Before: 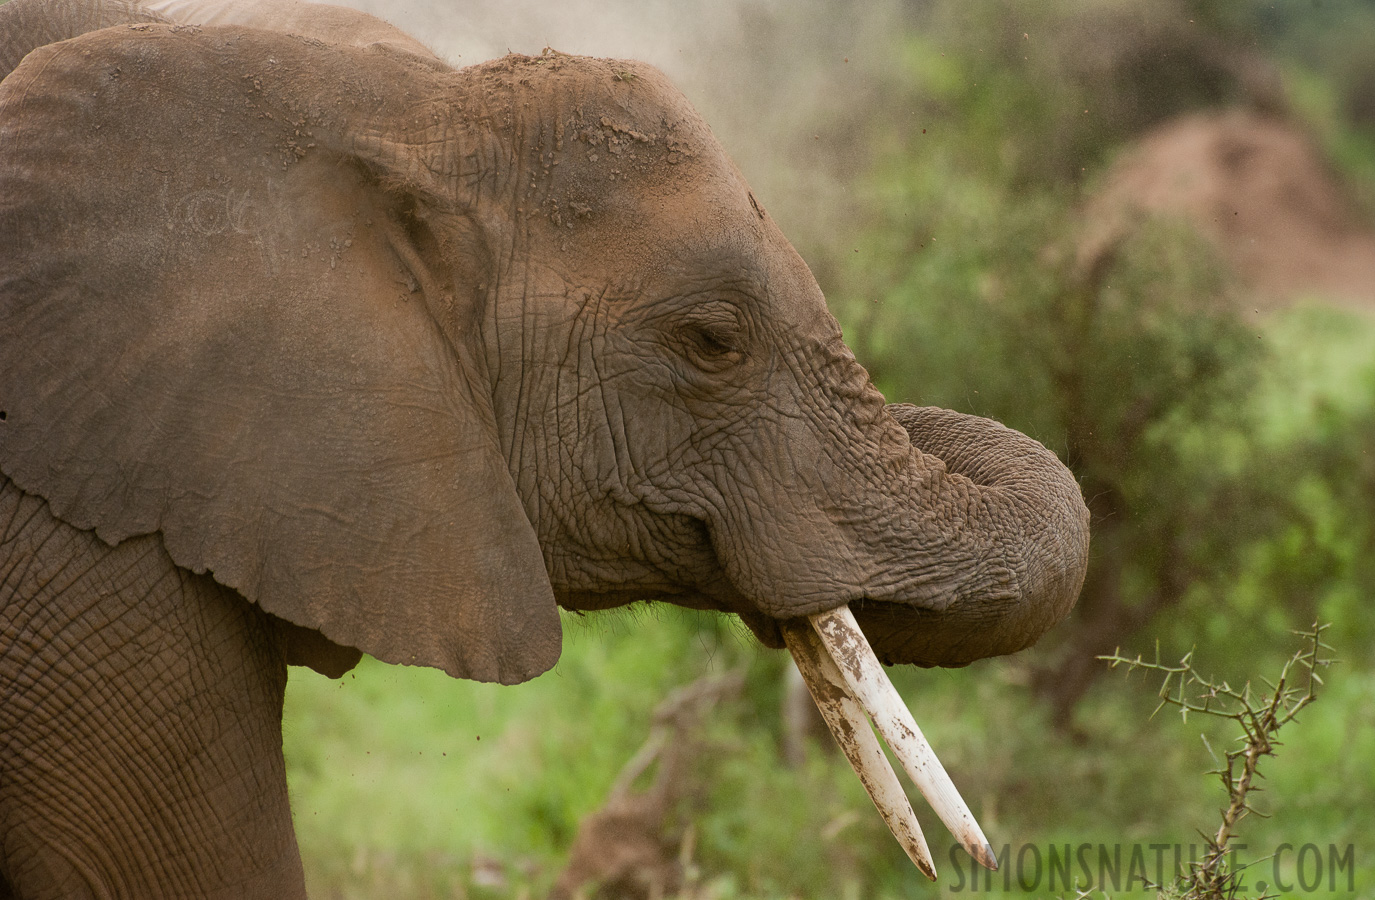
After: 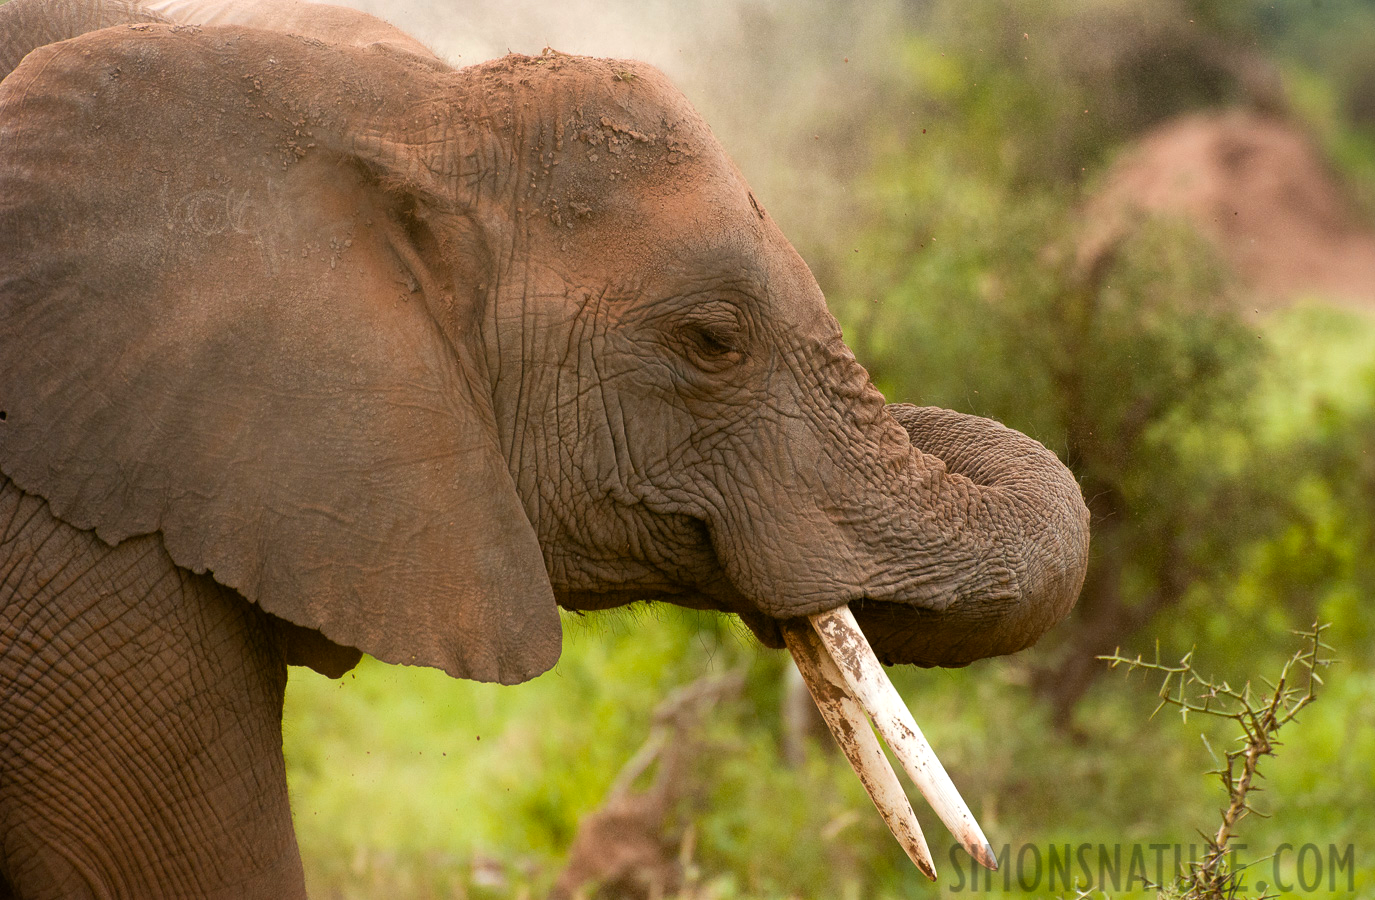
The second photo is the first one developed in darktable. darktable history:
tone equalizer: -8 EV -0.425 EV, -7 EV -0.386 EV, -6 EV -0.354 EV, -5 EV -0.21 EV, -3 EV 0.221 EV, -2 EV 0.36 EV, -1 EV 0.414 EV, +0 EV 0.416 EV
color zones: curves: ch1 [(0.24, 0.629) (0.75, 0.5)]; ch2 [(0.255, 0.454) (0.745, 0.491)]
